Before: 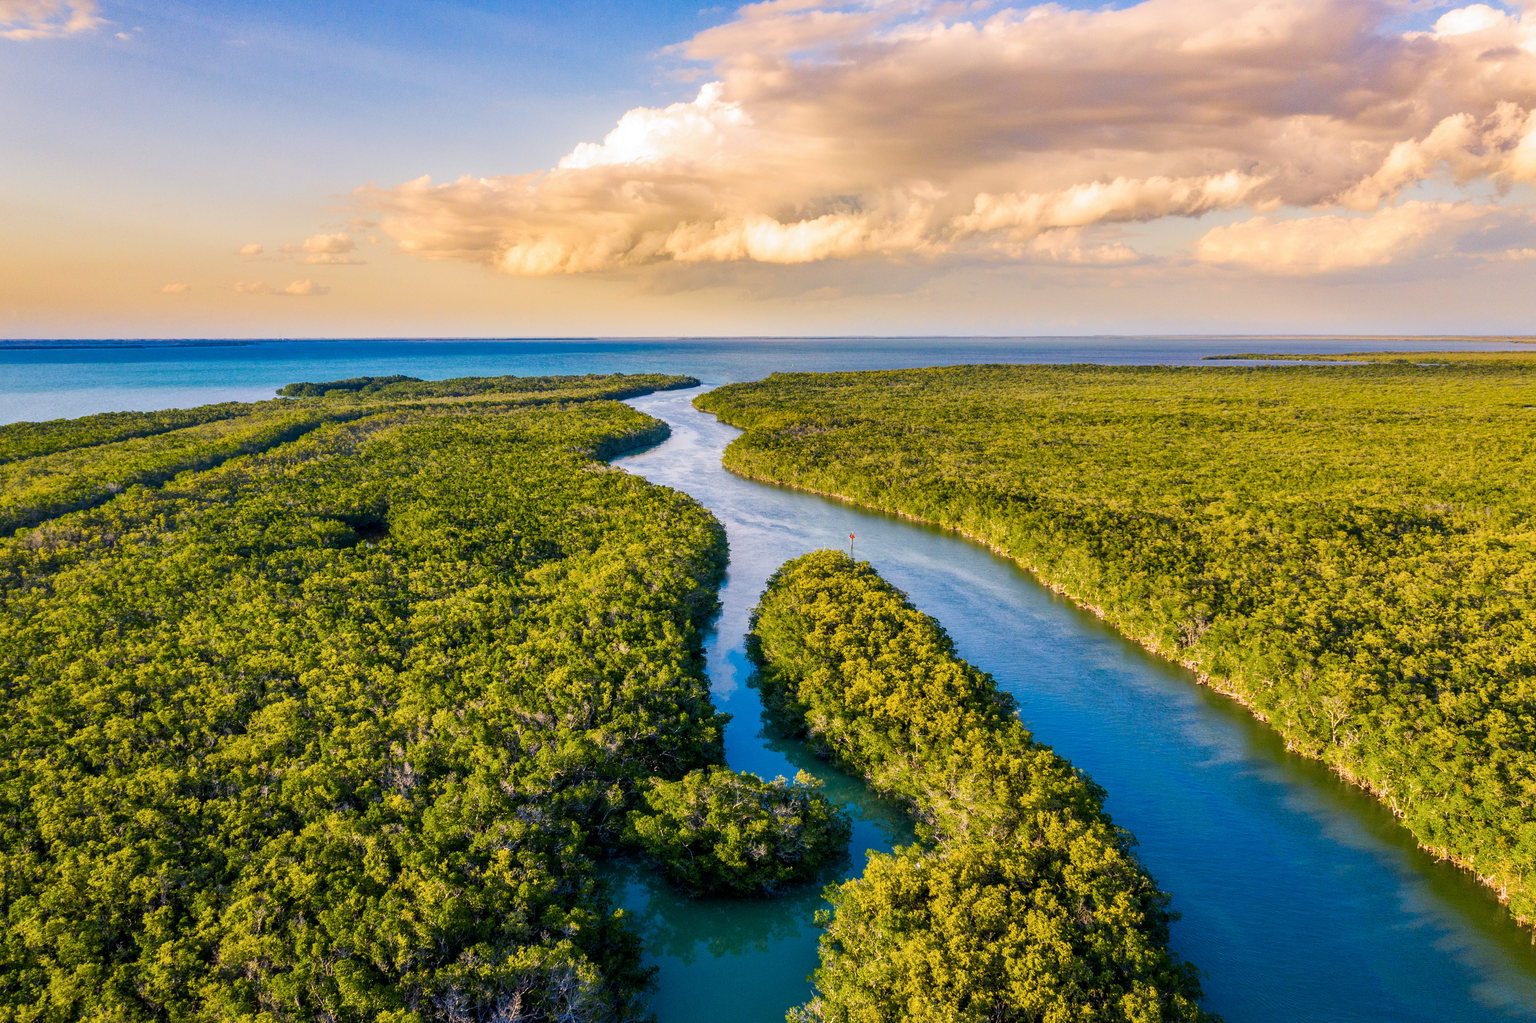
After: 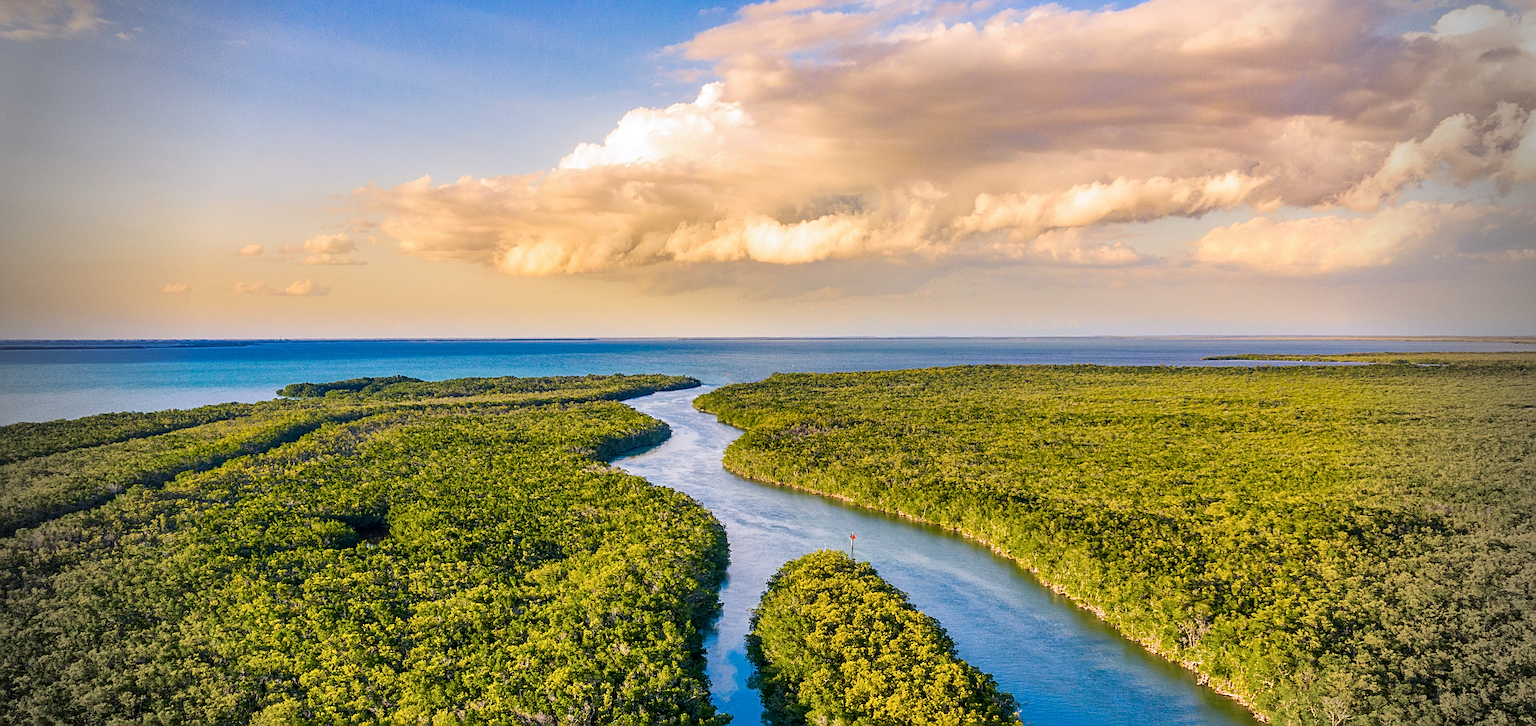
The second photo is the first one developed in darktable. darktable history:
vignetting: fall-off start 77.2%, fall-off radius 28.34%, width/height ratio 0.965
sharpen: radius 3.982
crop: right 0%, bottom 28.998%
